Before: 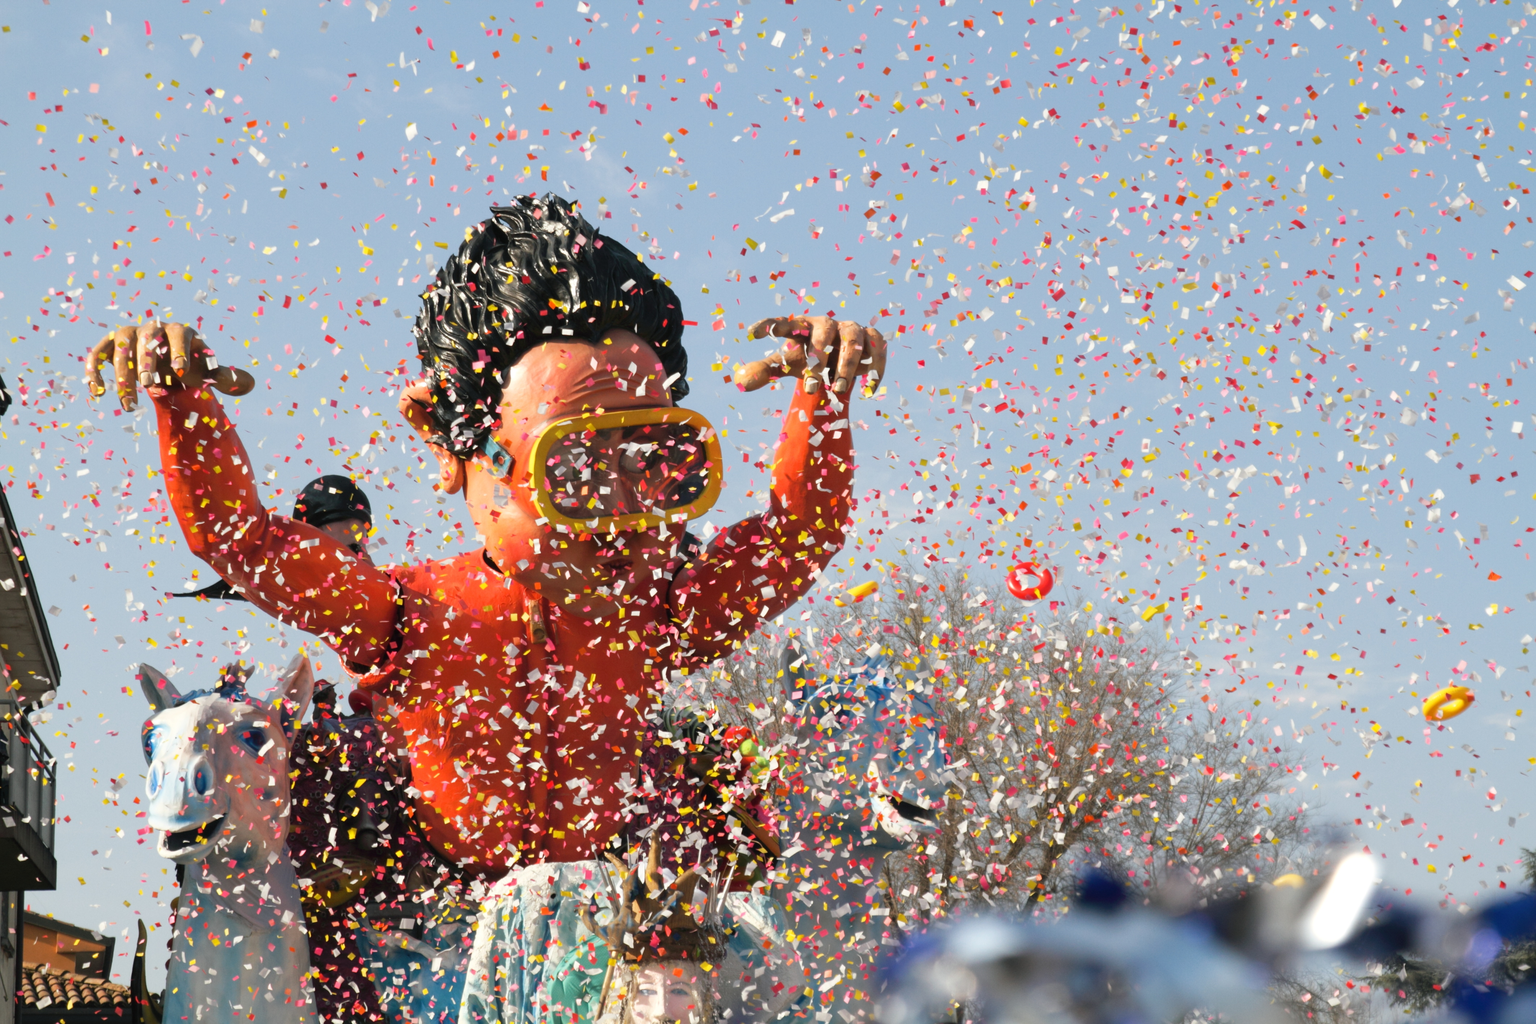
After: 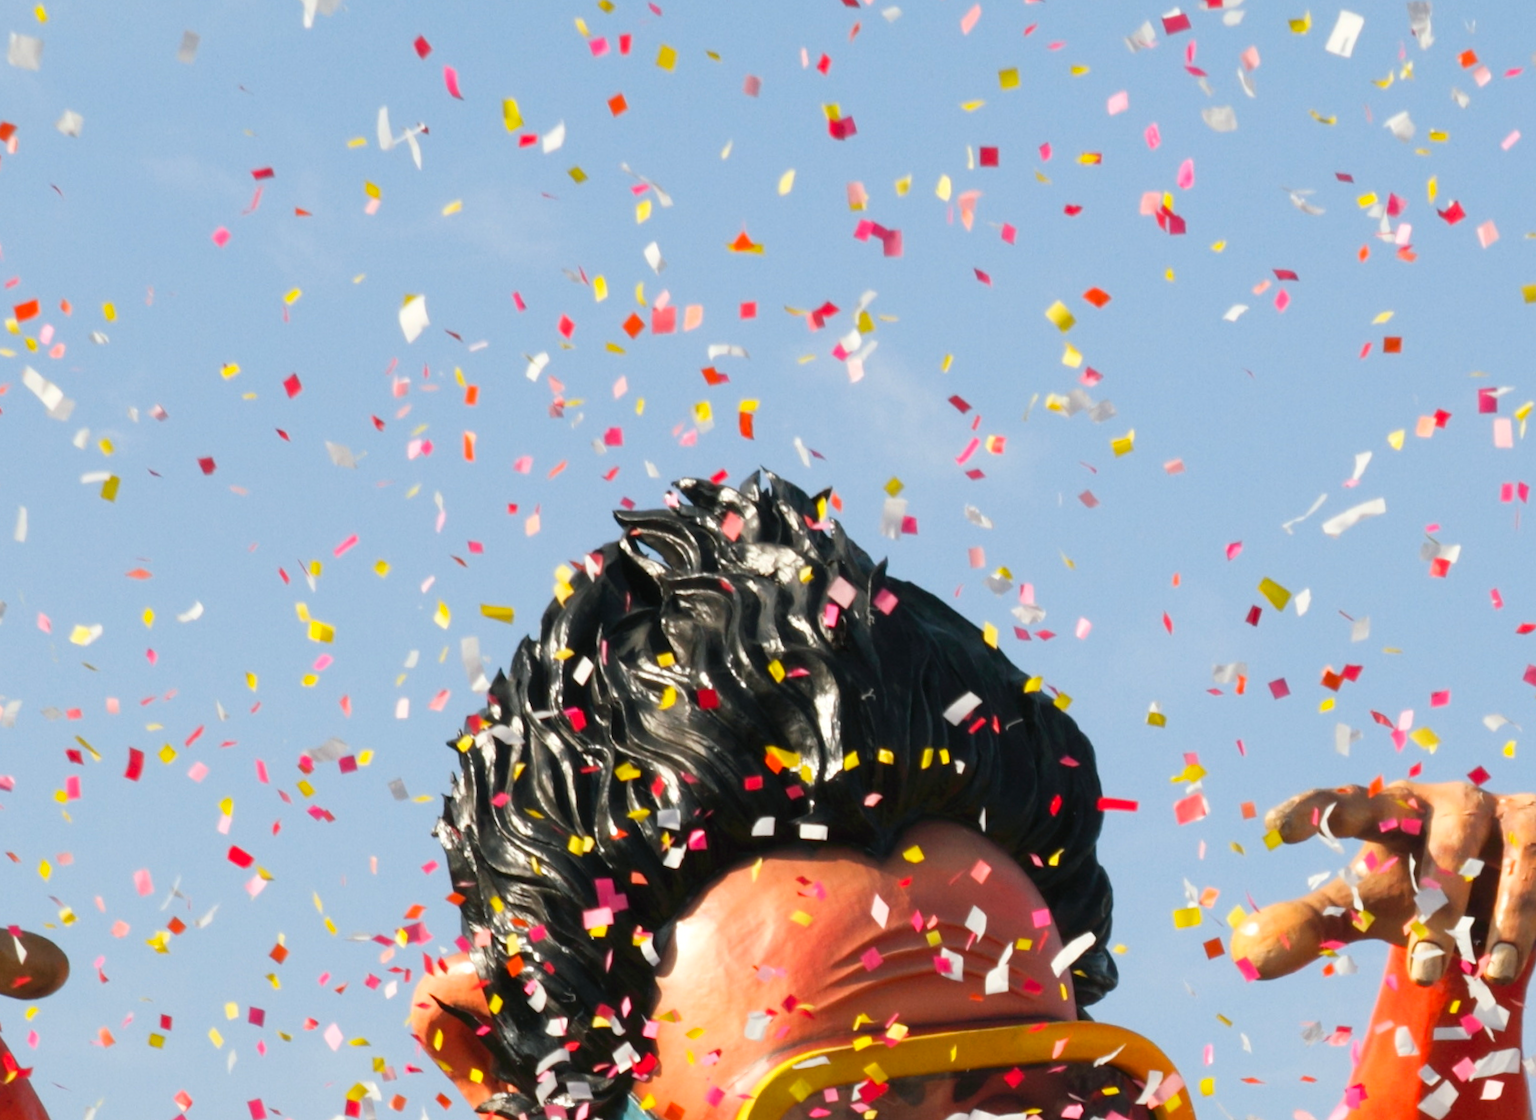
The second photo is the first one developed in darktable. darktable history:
contrast brightness saturation: contrast 0.08, saturation 0.2
crop and rotate: left 10.817%, top 0.062%, right 47.194%, bottom 53.626%
rotate and perspective: rotation 0.062°, lens shift (vertical) 0.115, lens shift (horizontal) -0.133, crop left 0.047, crop right 0.94, crop top 0.061, crop bottom 0.94
